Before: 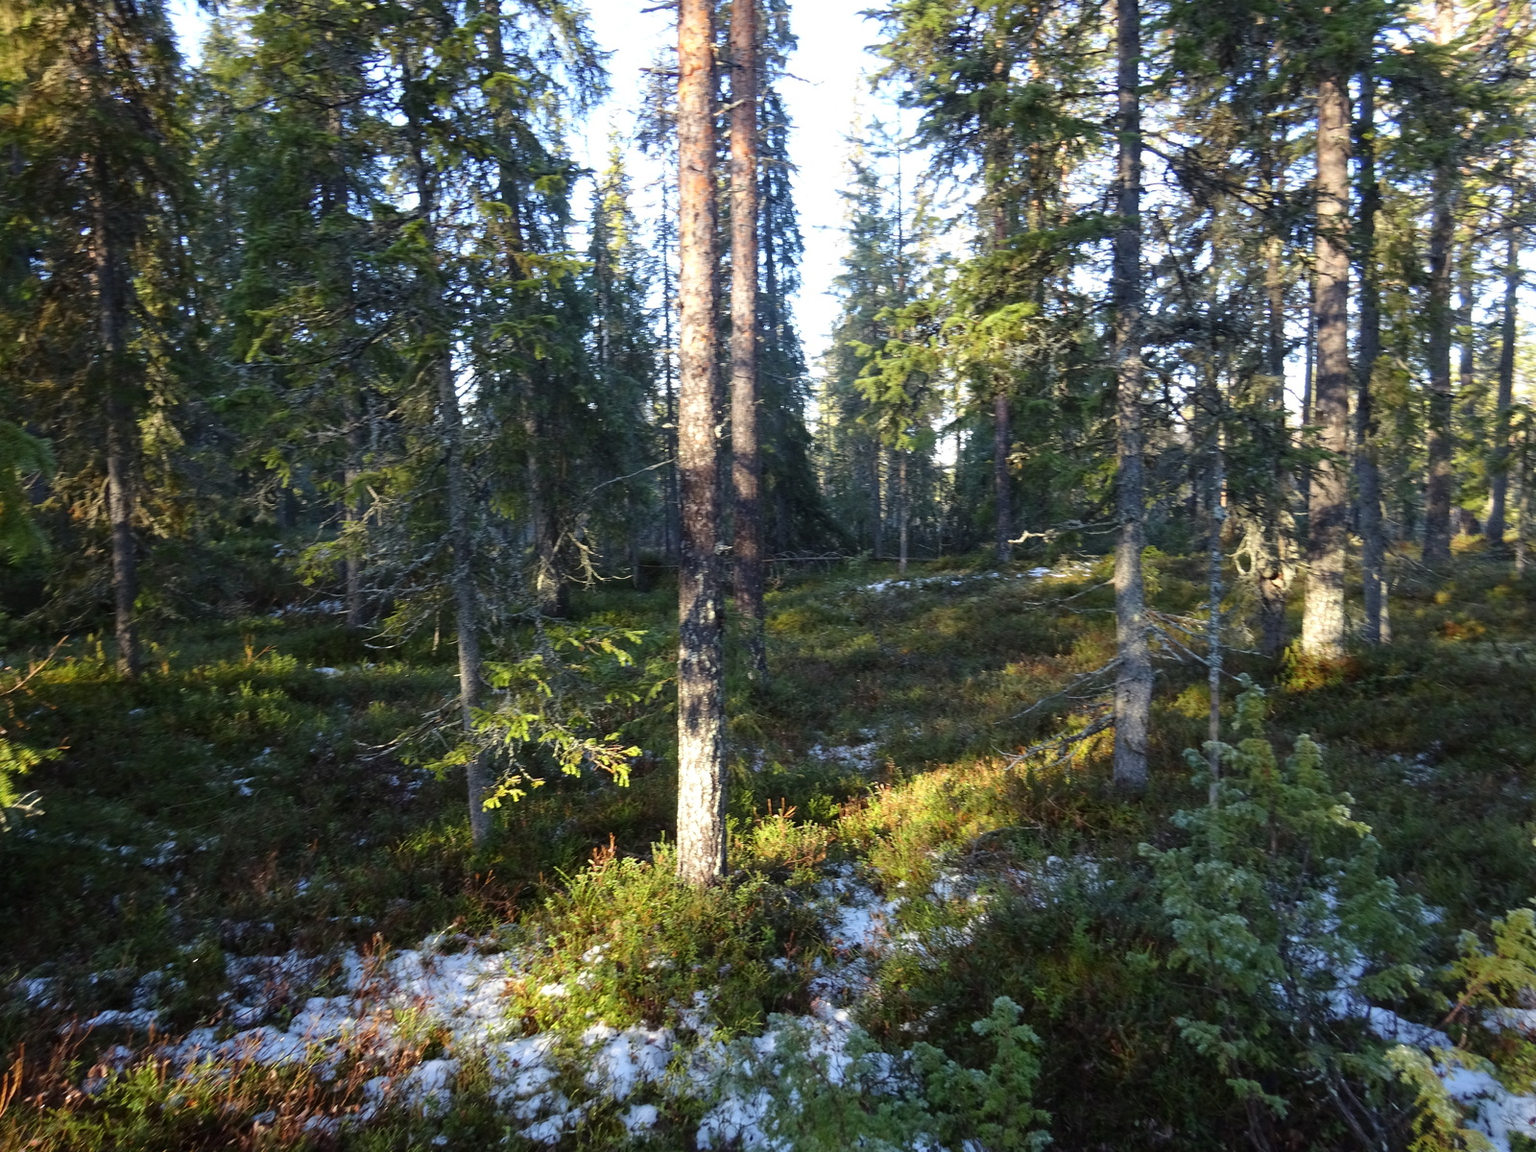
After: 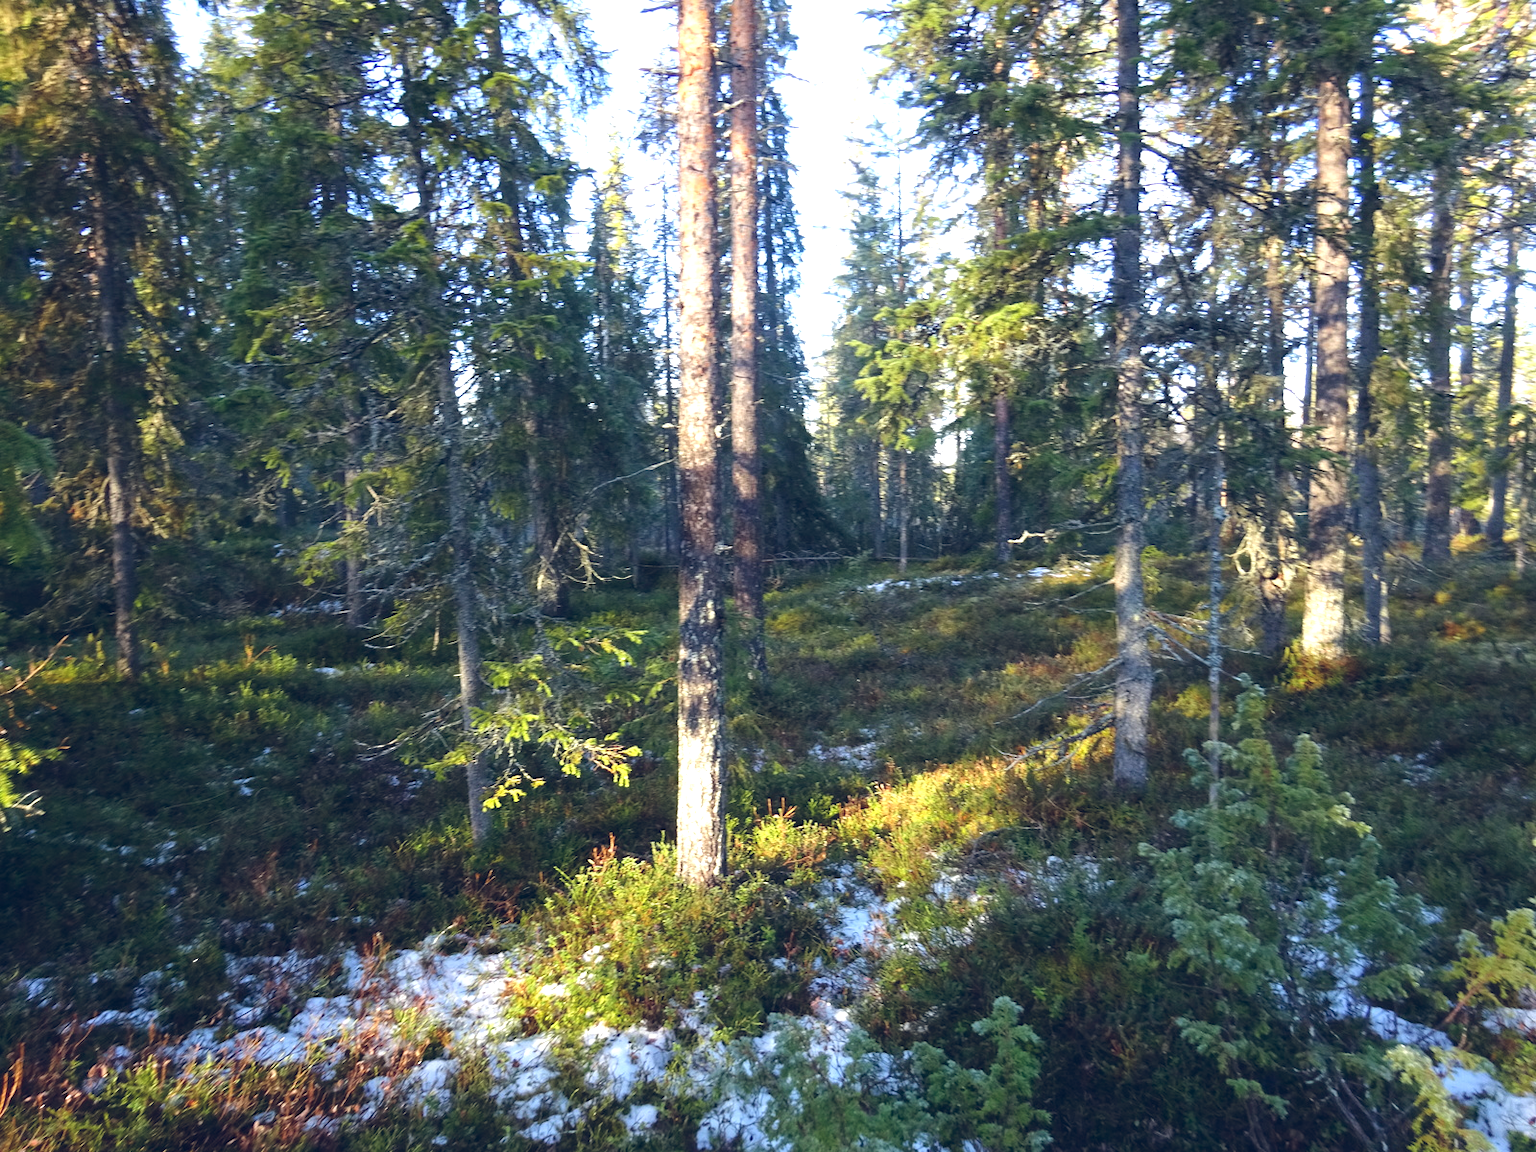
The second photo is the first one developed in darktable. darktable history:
color balance rgb: global offset › luminance 0.399%, global offset › chroma 0.202%, global offset › hue 255.31°, perceptual saturation grading › global saturation -0.036%, perceptual brilliance grading › global brilliance 2.607%, perceptual brilliance grading › highlights -2.264%, perceptual brilliance grading › shadows 3.396%, global vibrance 19.572%
exposure: black level correction 0, exposure 0.5 EV, compensate exposure bias true, compensate highlight preservation false
